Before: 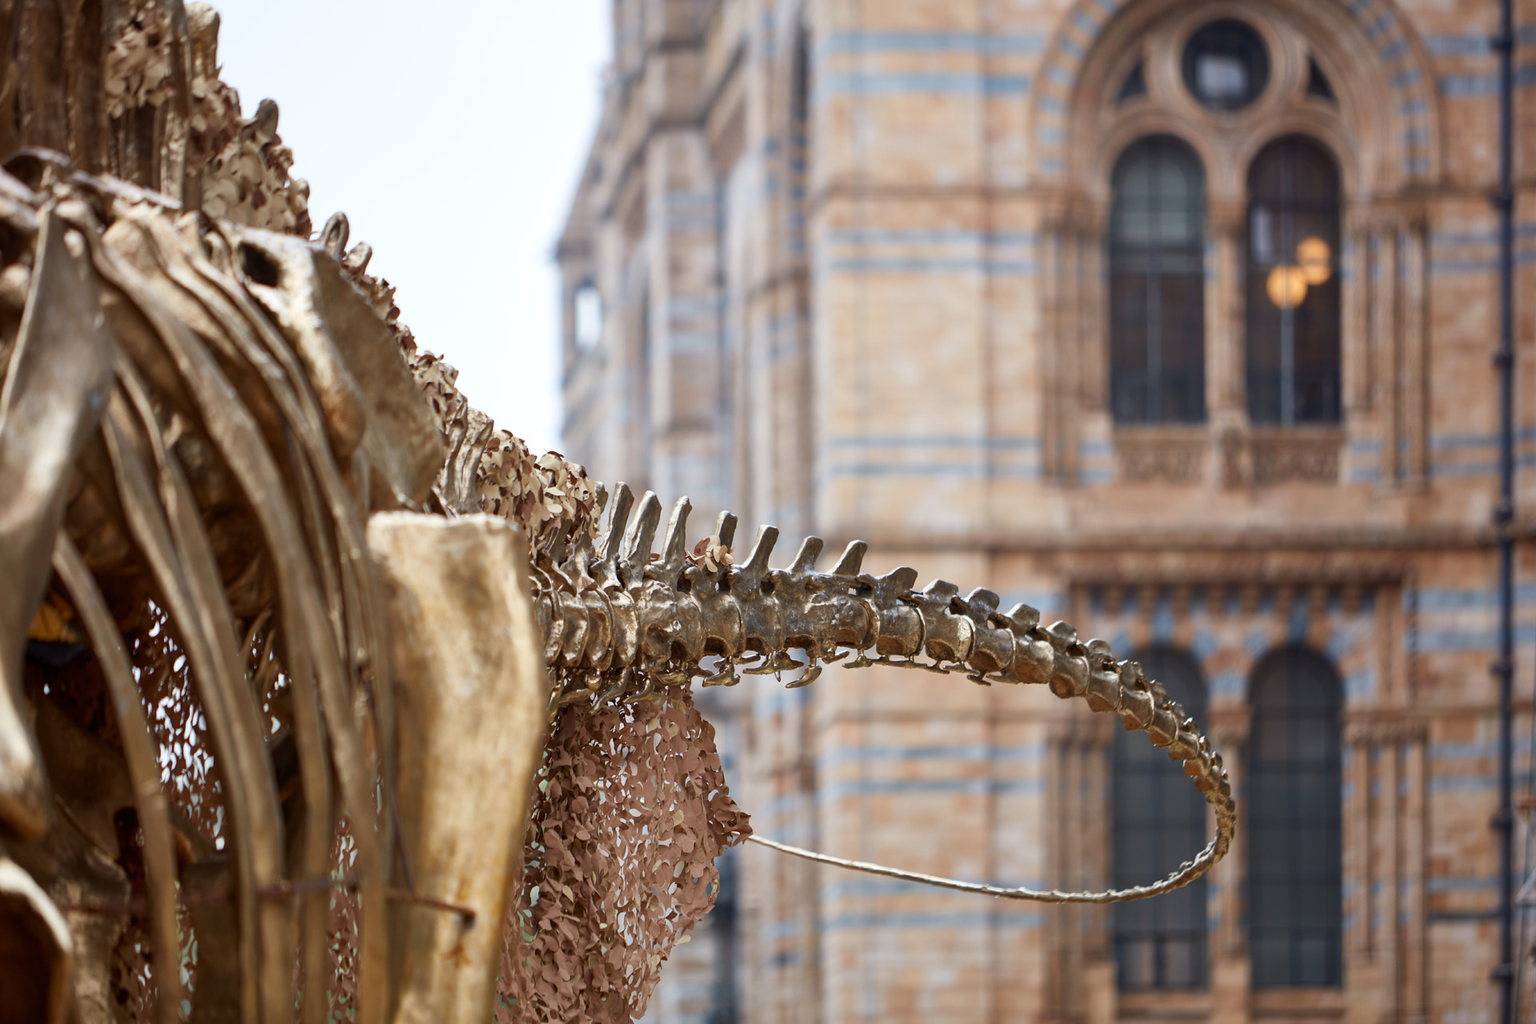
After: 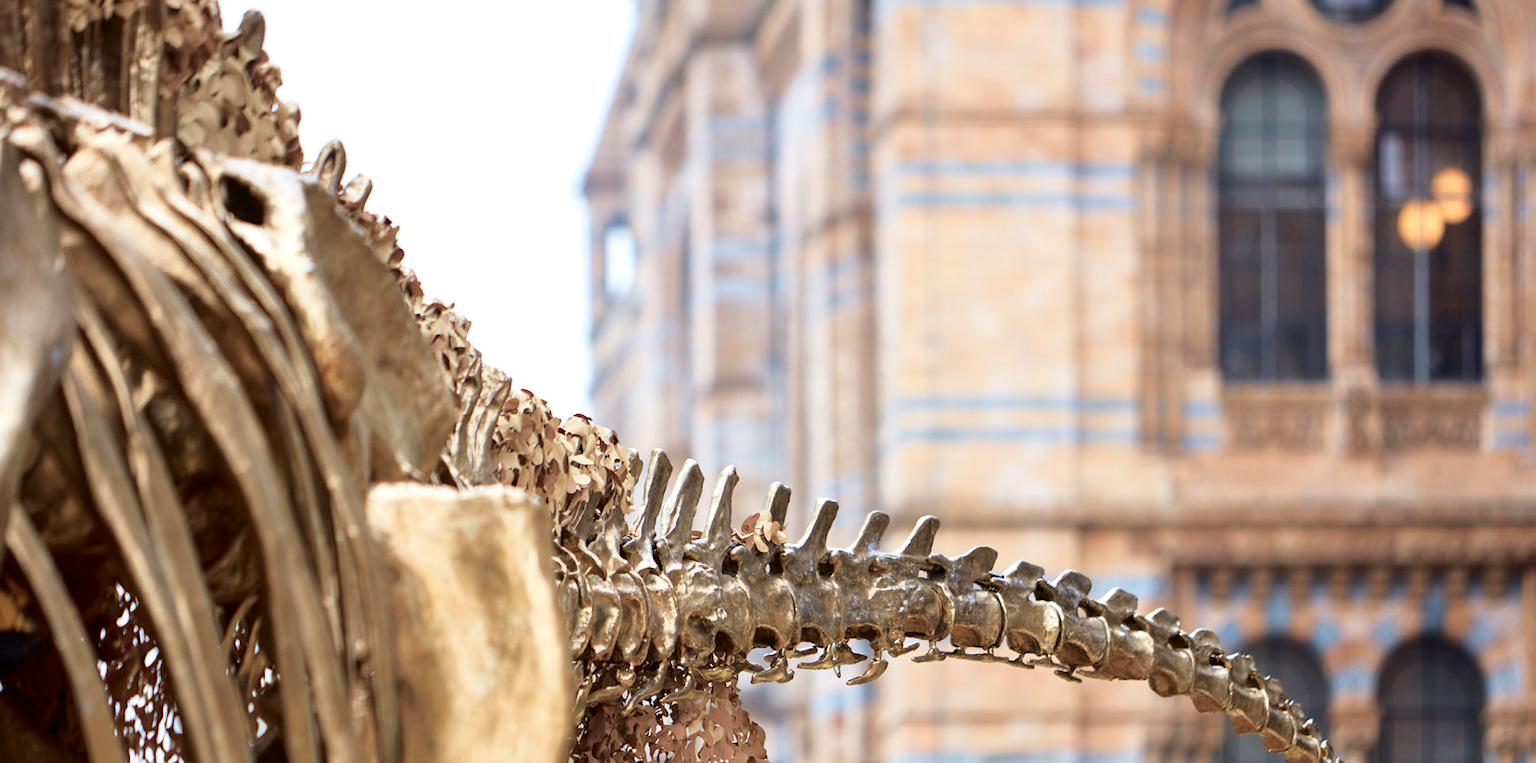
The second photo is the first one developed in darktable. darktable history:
exposure: exposure 0.201 EV, compensate highlight preservation false
velvia: on, module defaults
color balance rgb: perceptual saturation grading › global saturation -4.24%, perceptual saturation grading › shadows -1.542%, global vibrance 16.699%, saturation formula JzAzBz (2021)
tone curve: curves: ch0 [(0, 0) (0.003, 0.003) (0.011, 0.006) (0.025, 0.015) (0.044, 0.025) (0.069, 0.034) (0.1, 0.052) (0.136, 0.092) (0.177, 0.157) (0.224, 0.228) (0.277, 0.305) (0.335, 0.392) (0.399, 0.466) (0.468, 0.543) (0.543, 0.612) (0.623, 0.692) (0.709, 0.78) (0.801, 0.865) (0.898, 0.935) (1, 1)], color space Lab, independent channels, preserve colors none
tone equalizer: -7 EV 0.097 EV, edges refinement/feathering 500, mask exposure compensation -1.57 EV, preserve details no
crop: left 3.113%, top 8.856%, right 9.625%, bottom 26.026%
